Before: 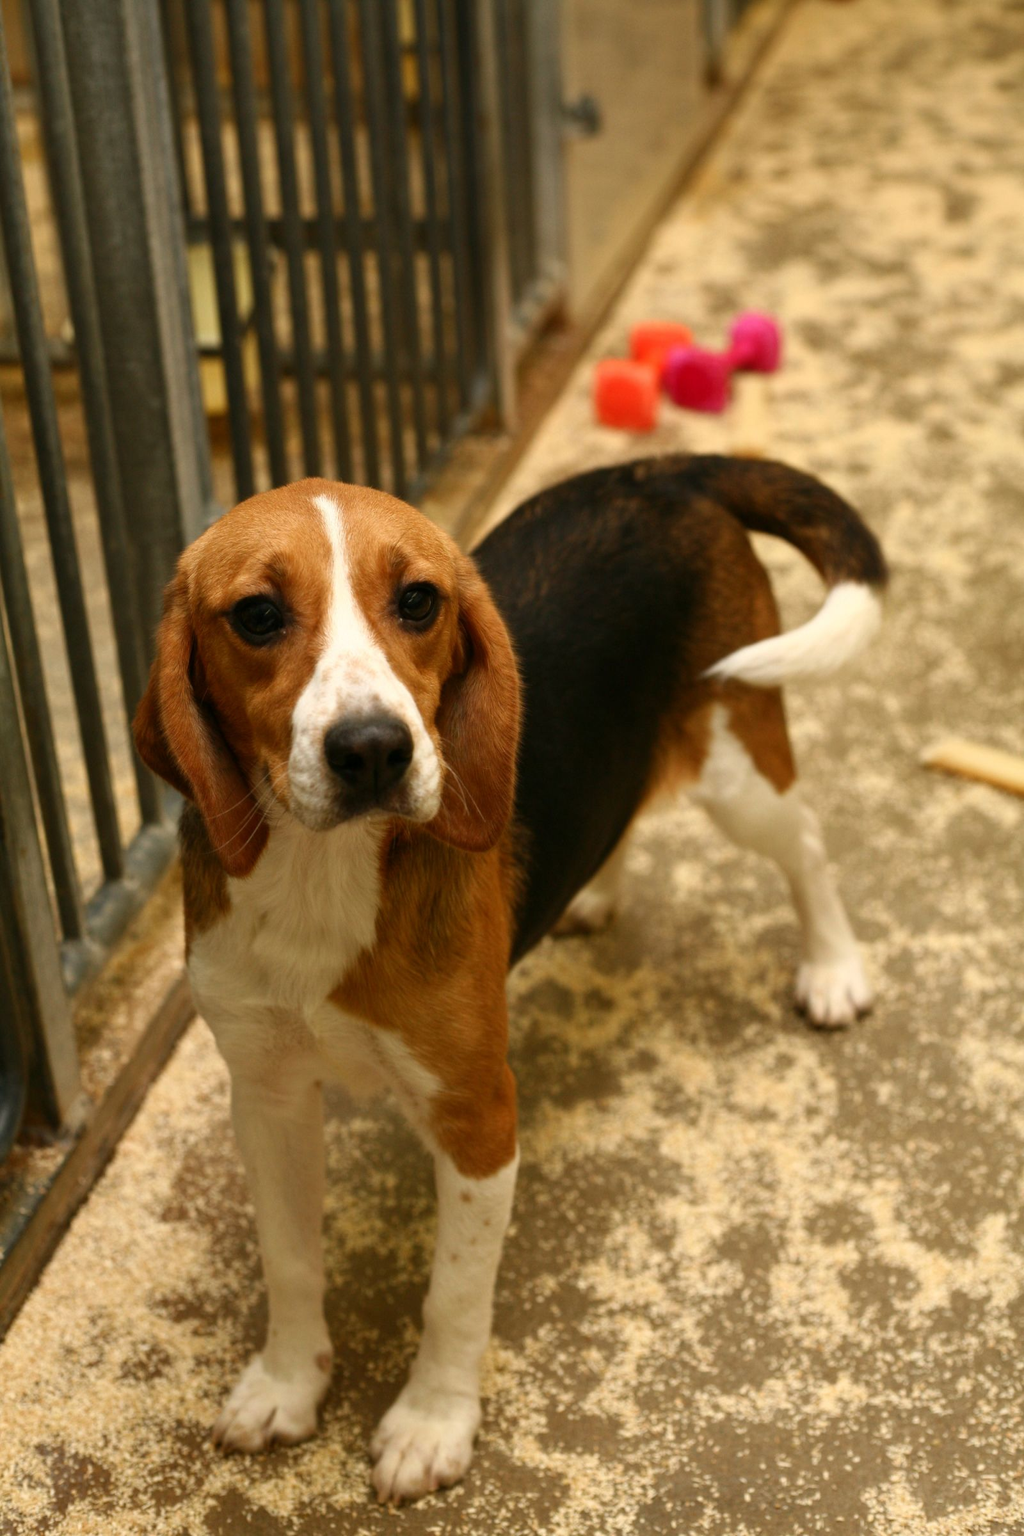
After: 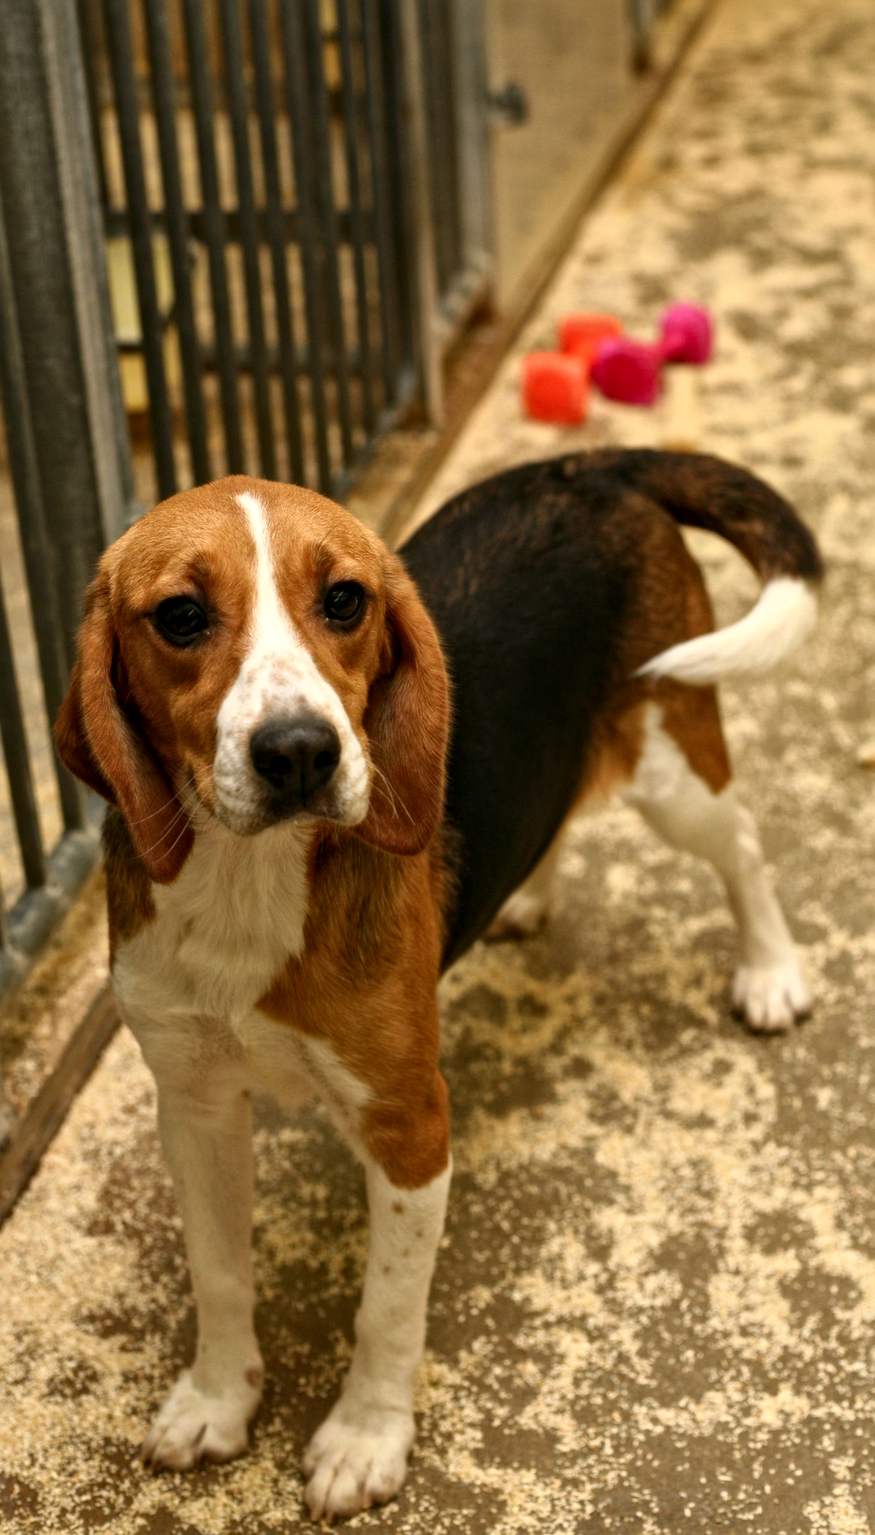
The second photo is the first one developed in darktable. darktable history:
crop: left 7.598%, right 7.873%
rotate and perspective: rotation -0.45°, automatic cropping original format, crop left 0.008, crop right 0.992, crop top 0.012, crop bottom 0.988
local contrast: mode bilateral grid, contrast 20, coarseness 20, detail 150%, midtone range 0.2
